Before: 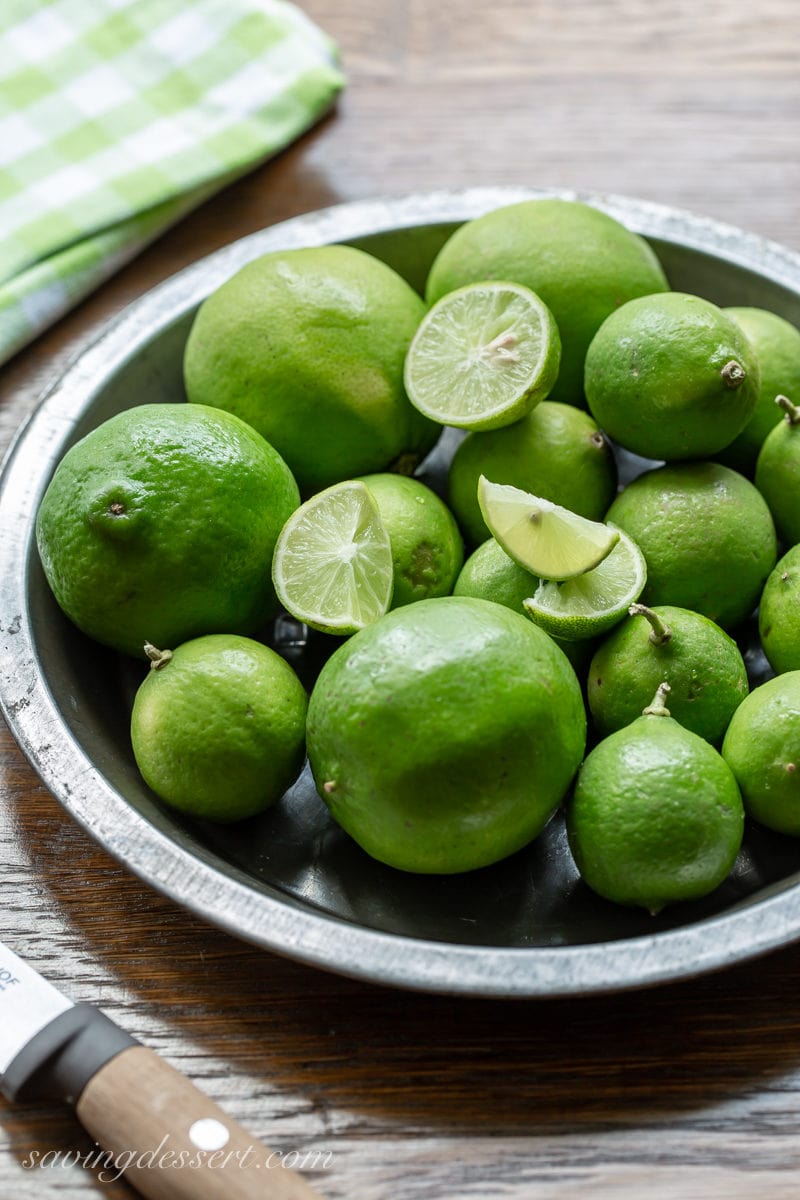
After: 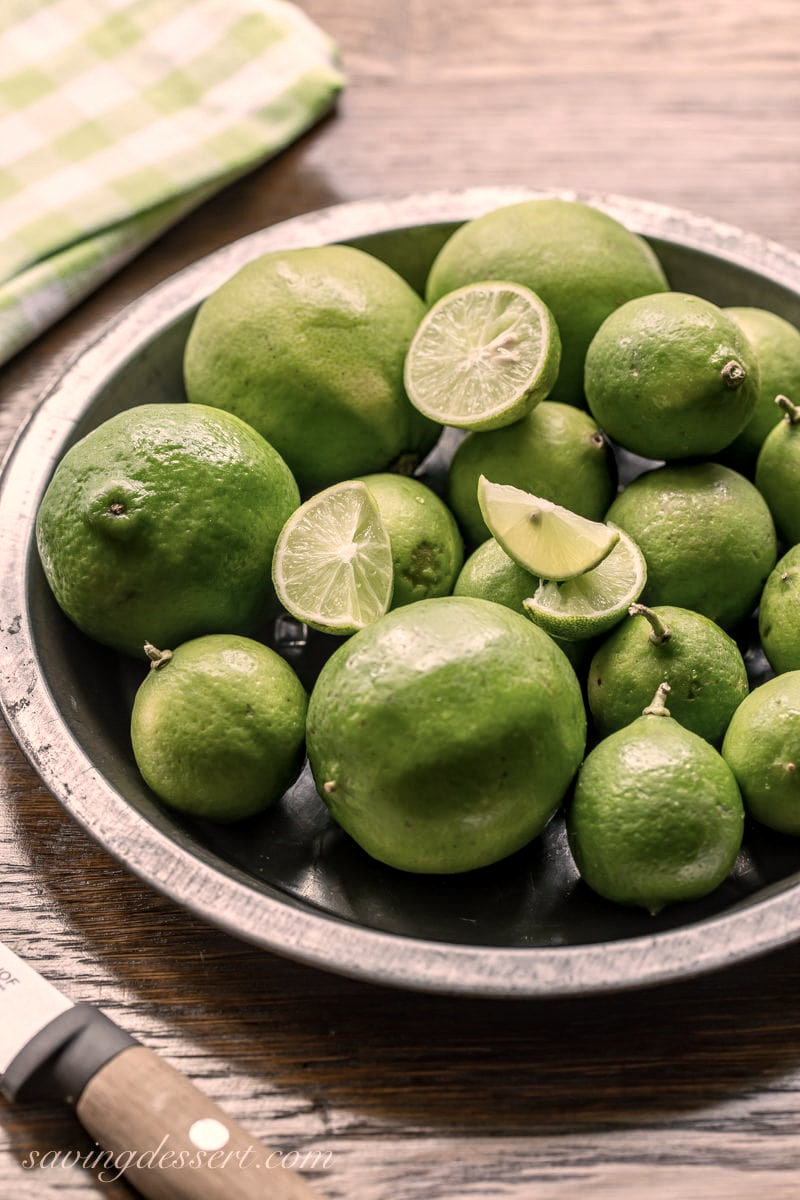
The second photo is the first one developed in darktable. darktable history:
local contrast: on, module defaults
color correction: highlights a* 11.96, highlights b* 11.58
contrast brightness saturation: contrast 0.1, saturation -0.3
